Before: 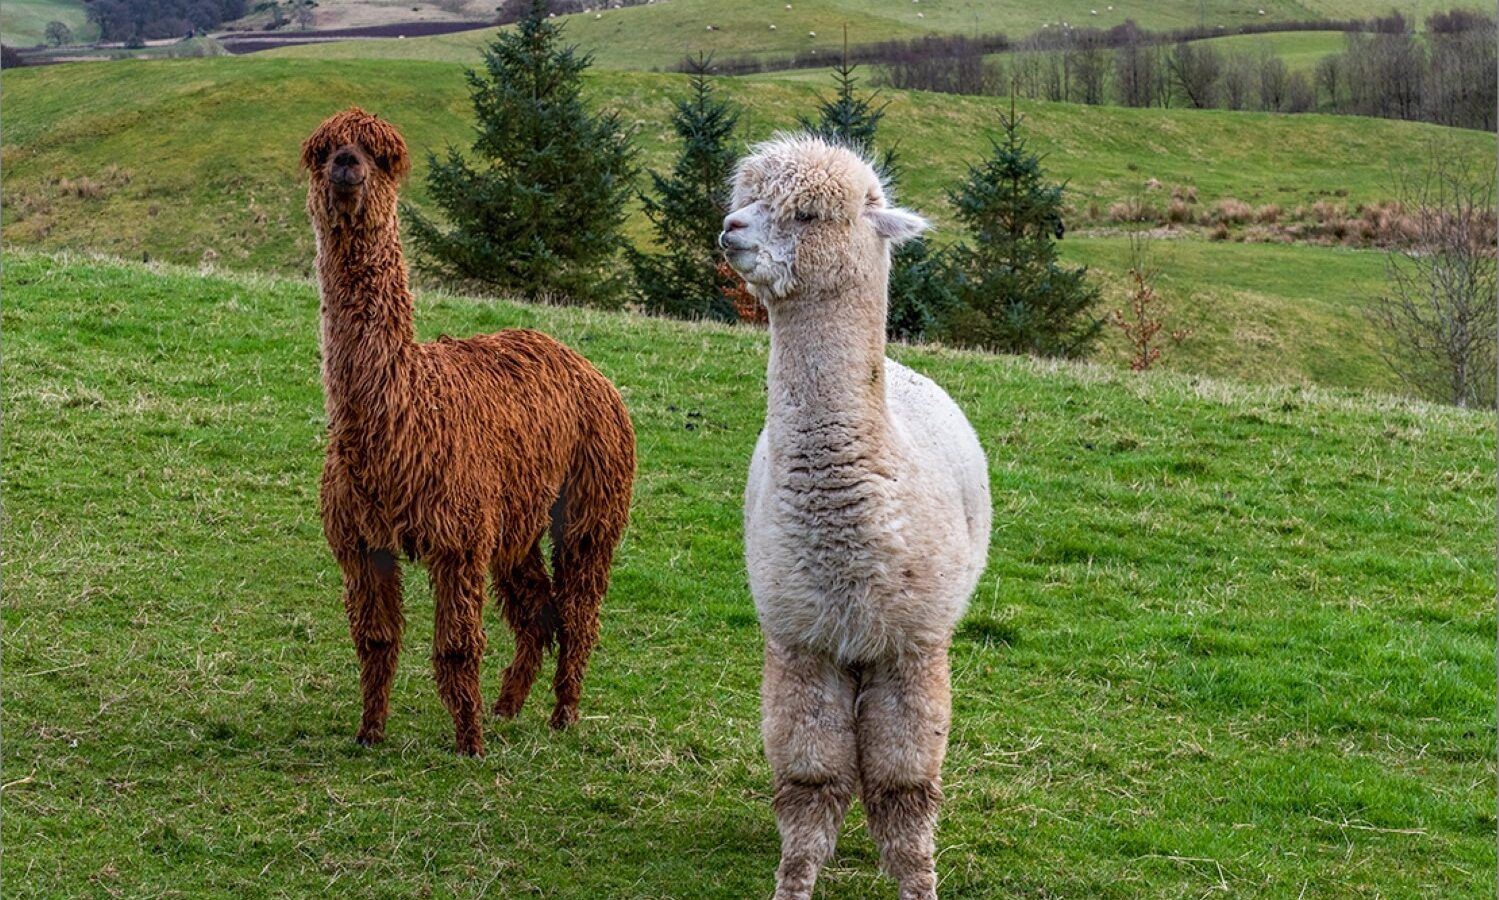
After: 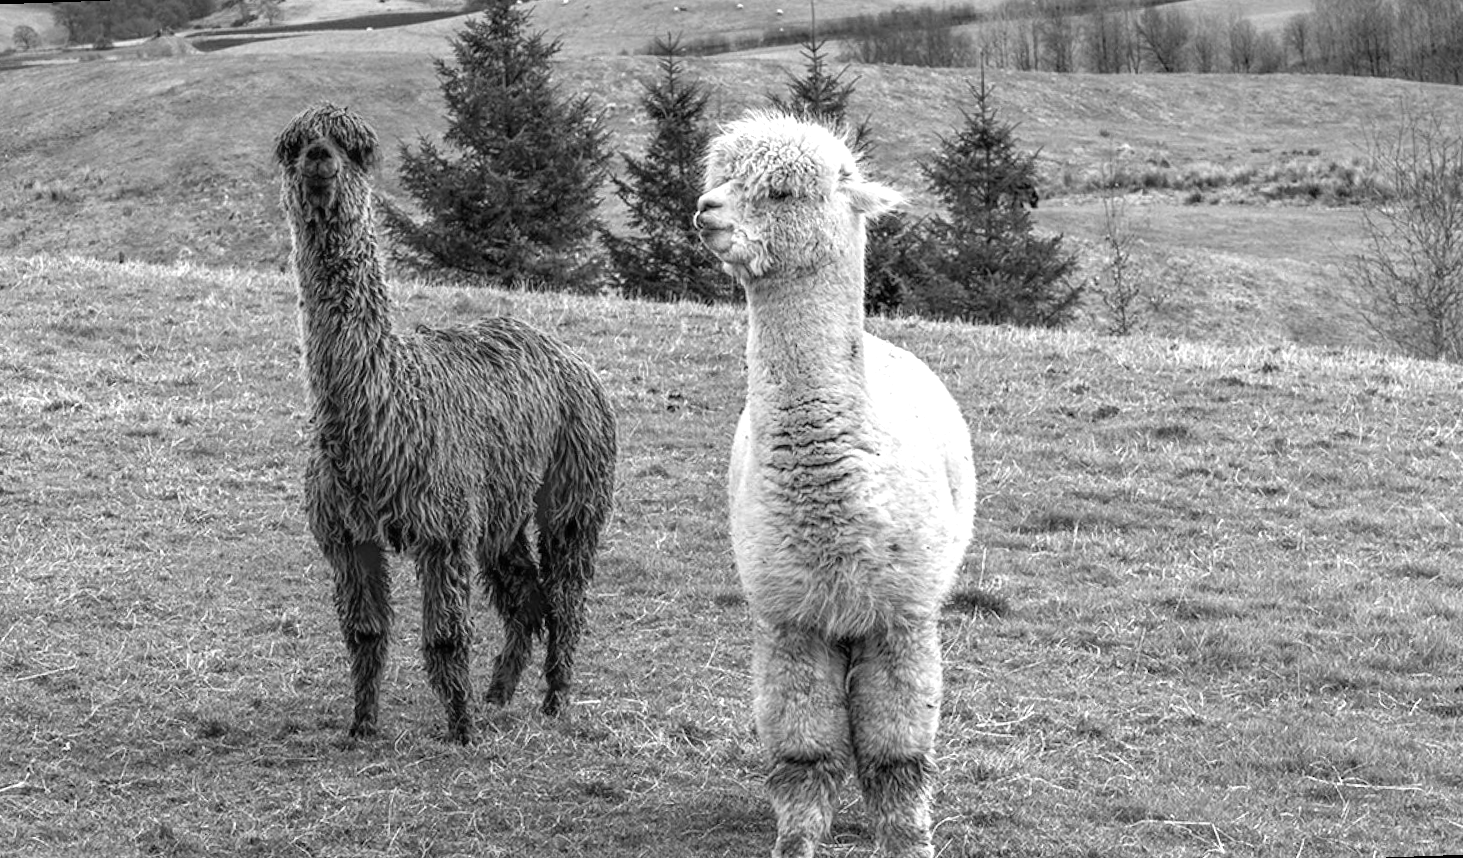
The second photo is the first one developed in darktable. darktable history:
exposure: exposure 0.921 EV, compensate highlight preservation false
monochrome: a -71.75, b 75.82
rotate and perspective: rotation -2°, crop left 0.022, crop right 0.978, crop top 0.049, crop bottom 0.951
tone equalizer: on, module defaults
